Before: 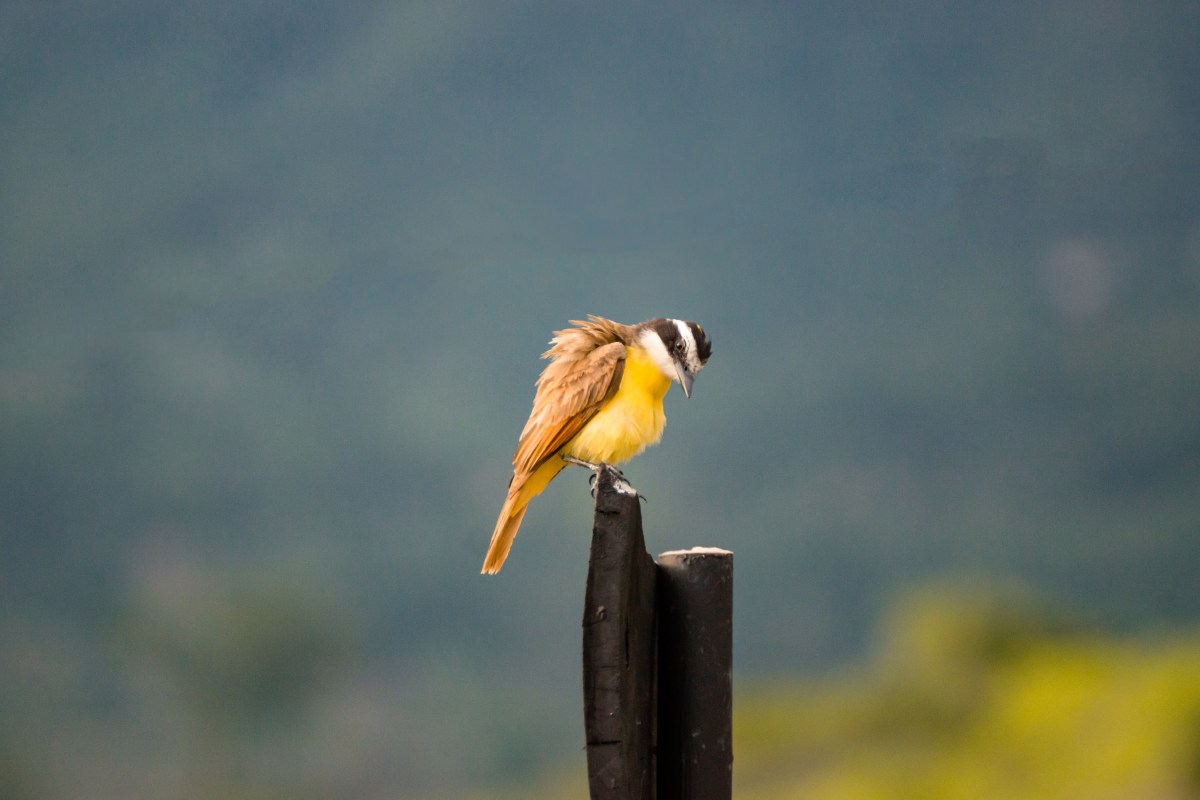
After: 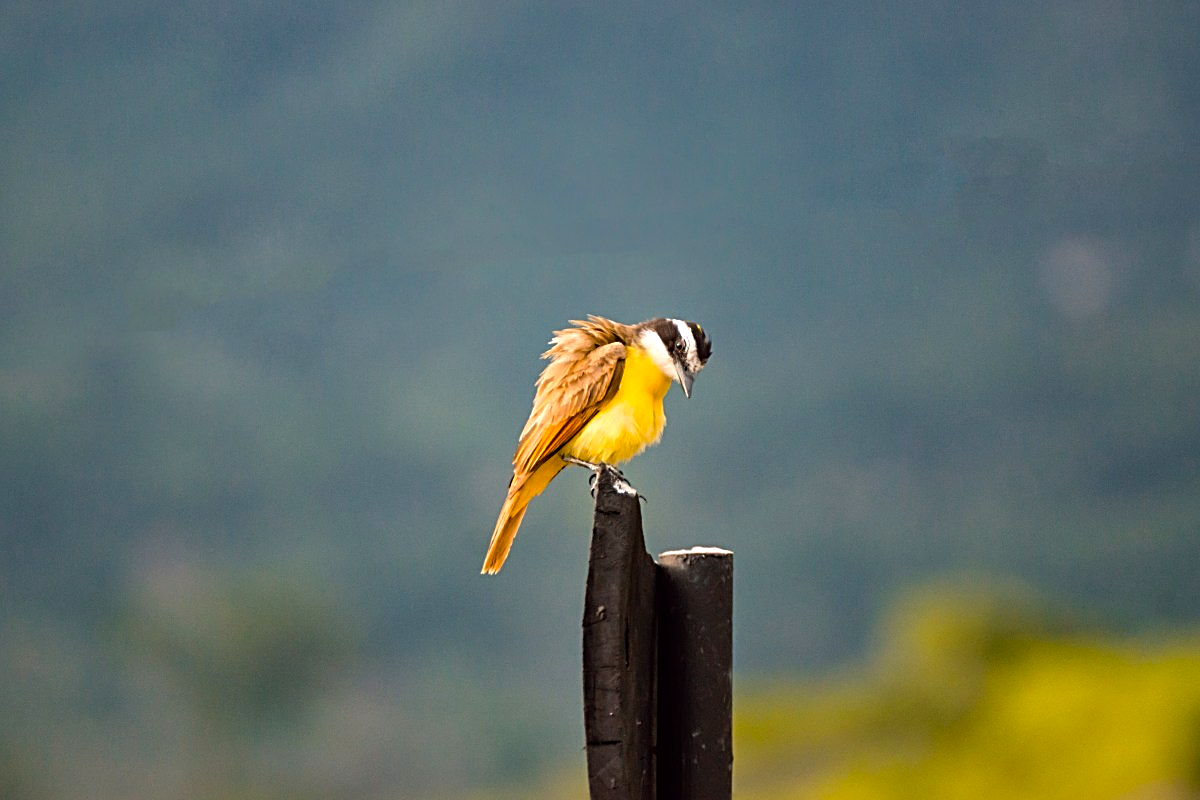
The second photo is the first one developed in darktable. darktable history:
color balance: lift [1, 1.001, 0.999, 1.001], gamma [1, 1.004, 1.007, 0.993], gain [1, 0.991, 0.987, 1.013], contrast 7.5%, contrast fulcrum 10%, output saturation 115%
sharpen: radius 2.584, amount 0.688
shadows and highlights: soften with gaussian
contrast brightness saturation: saturation -0.05
